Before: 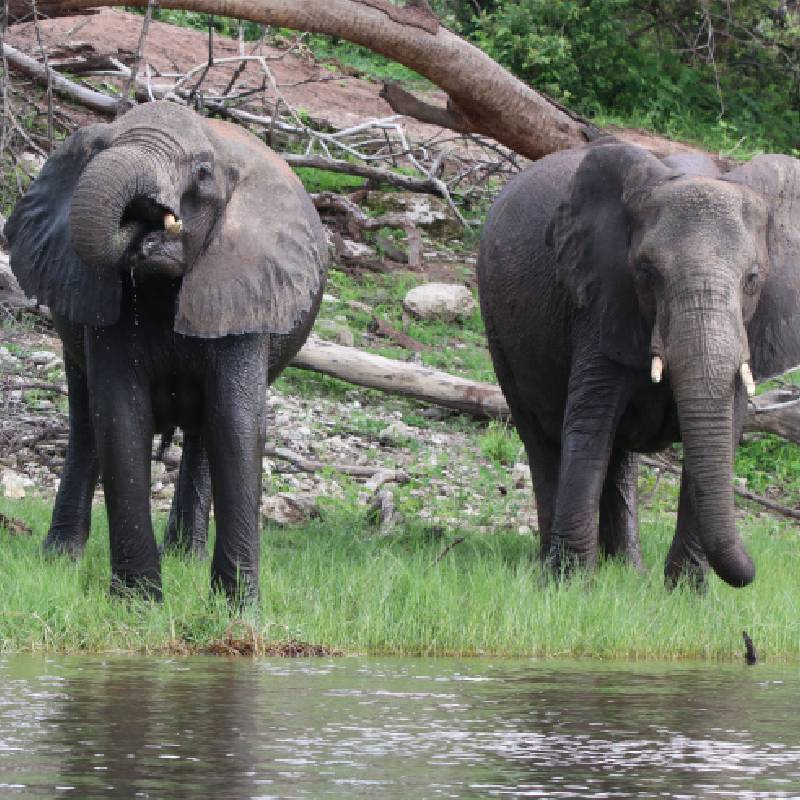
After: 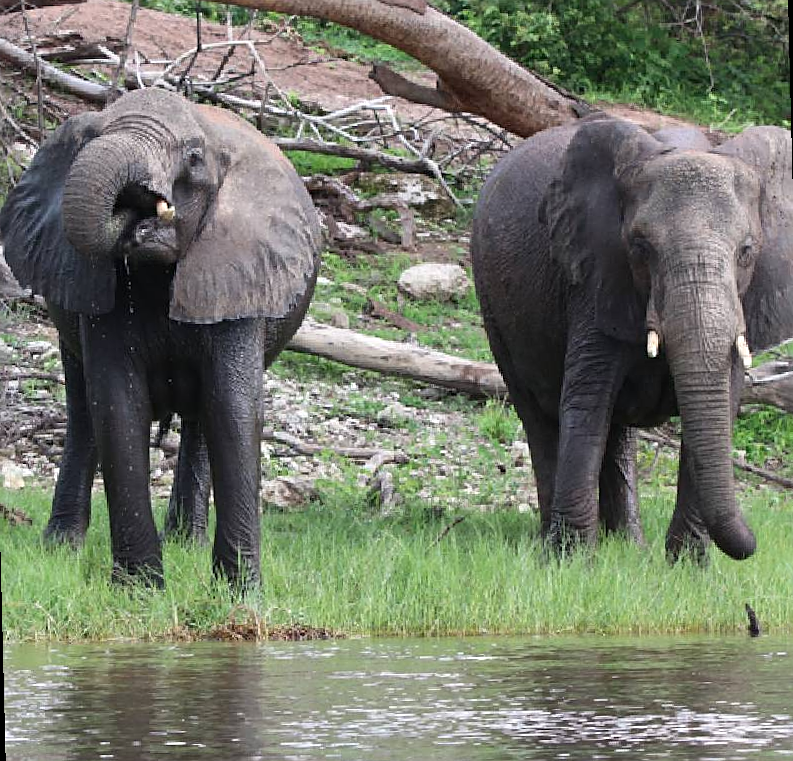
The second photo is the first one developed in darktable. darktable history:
sharpen: on, module defaults
exposure: exposure 0.127 EV, compensate highlight preservation false
rotate and perspective: rotation -1.42°, crop left 0.016, crop right 0.984, crop top 0.035, crop bottom 0.965
